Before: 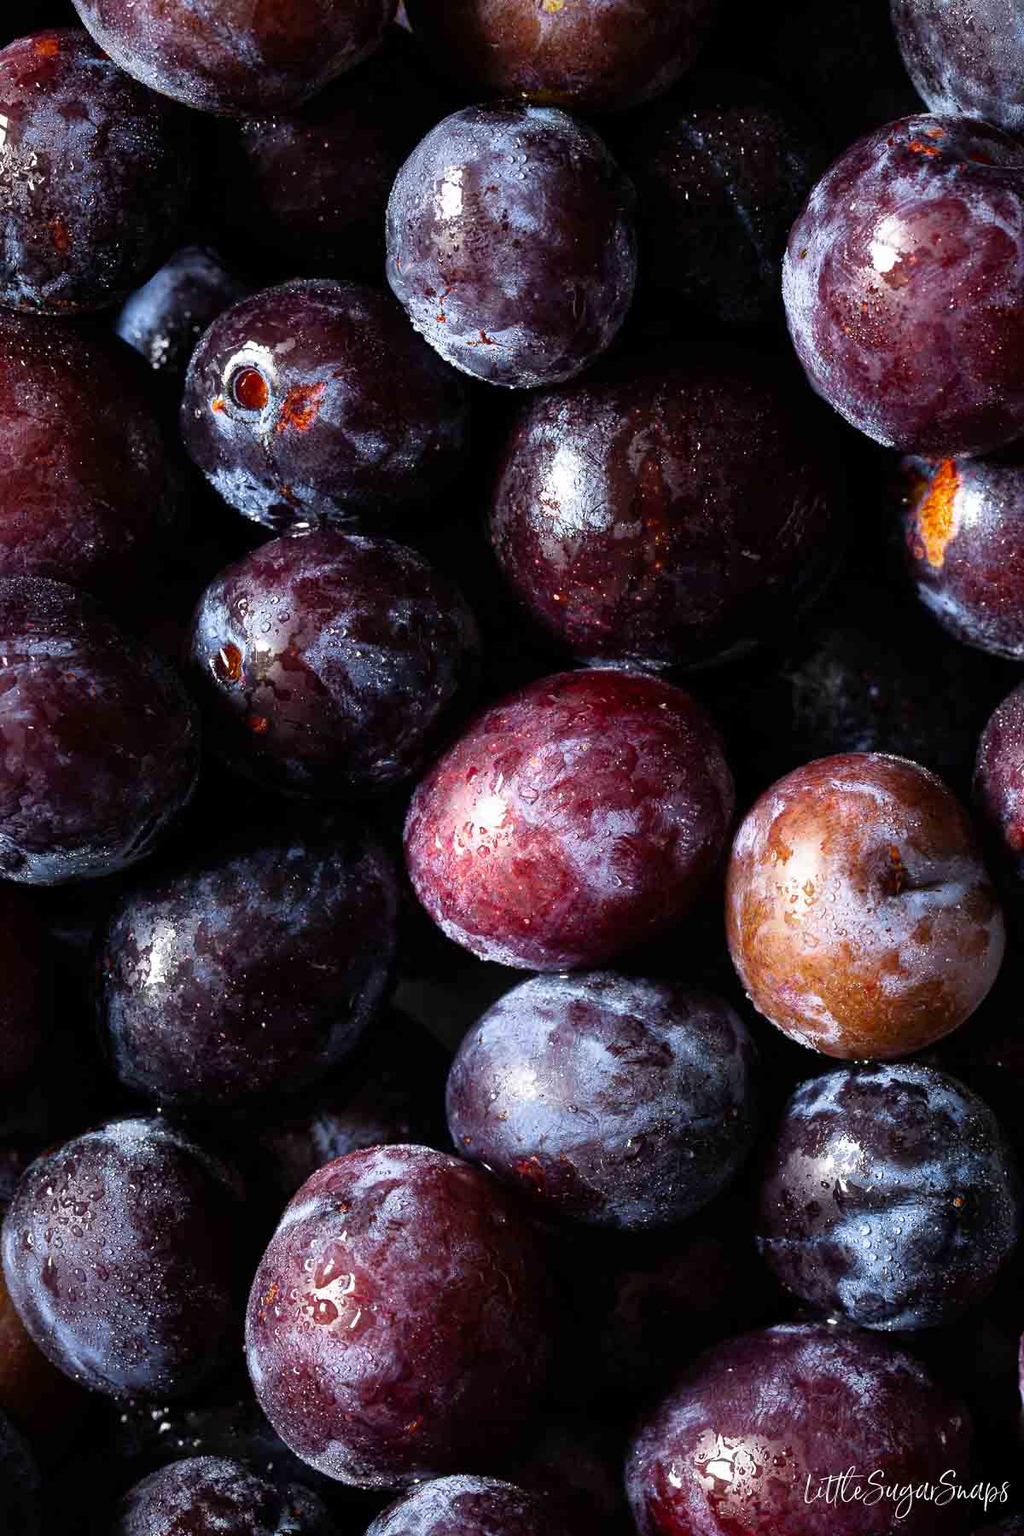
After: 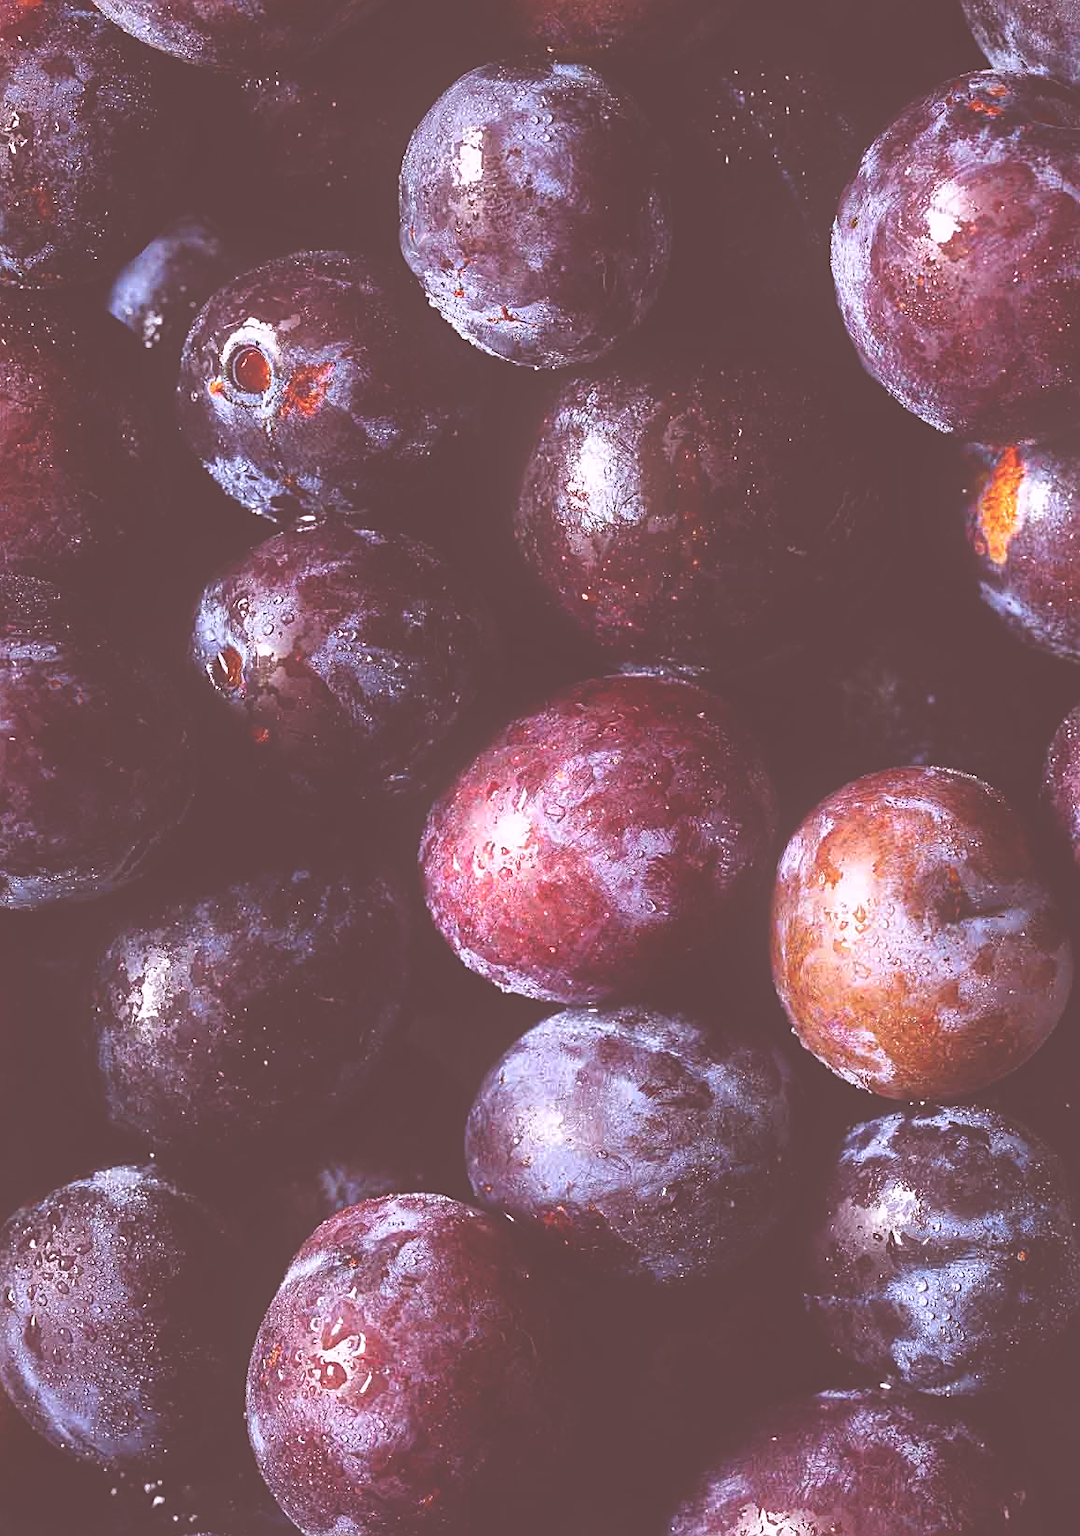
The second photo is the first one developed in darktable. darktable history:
shadows and highlights: shadows 29.61, highlights -30.47, low approximation 0.01, soften with gaussian
crop: left 1.964%, top 3.251%, right 1.122%, bottom 4.933%
sharpen: on, module defaults
rgb levels: mode RGB, independent channels, levels [[0, 0.474, 1], [0, 0.5, 1], [0, 0.5, 1]]
exposure: black level correction -0.062, exposure -0.05 EV, compensate highlight preservation false
white balance: red 1.05, blue 1.072
bloom: size 15%, threshold 97%, strength 7%
color balance: mode lift, gamma, gain (sRGB), lift [1, 1.049, 1, 1]
